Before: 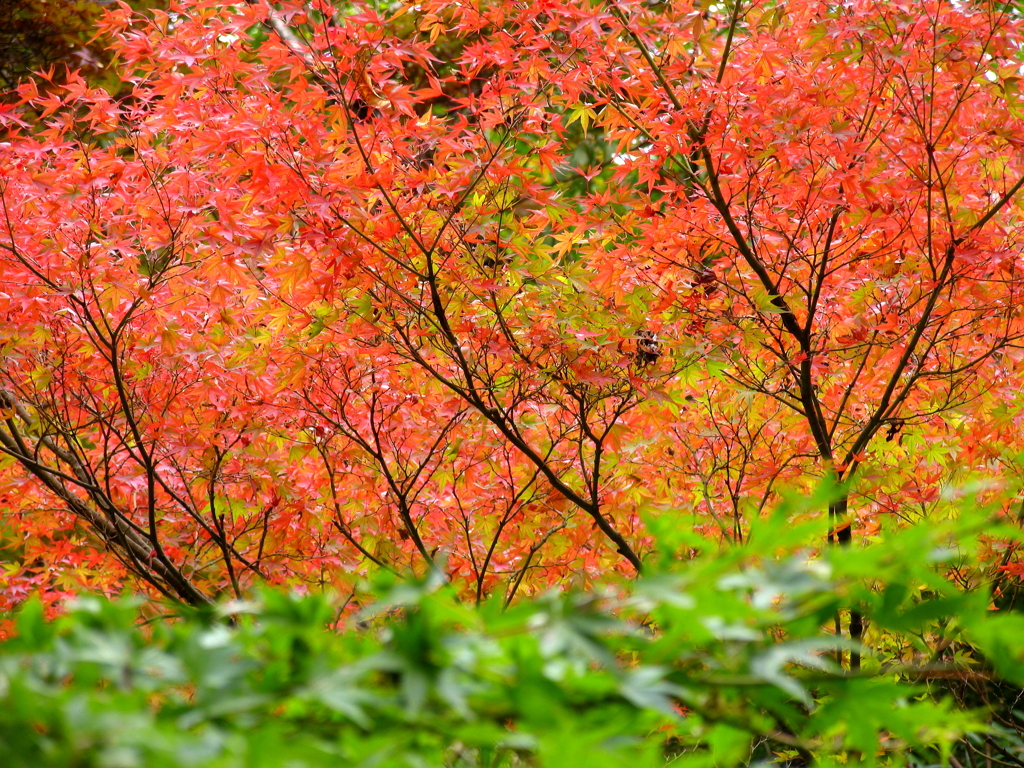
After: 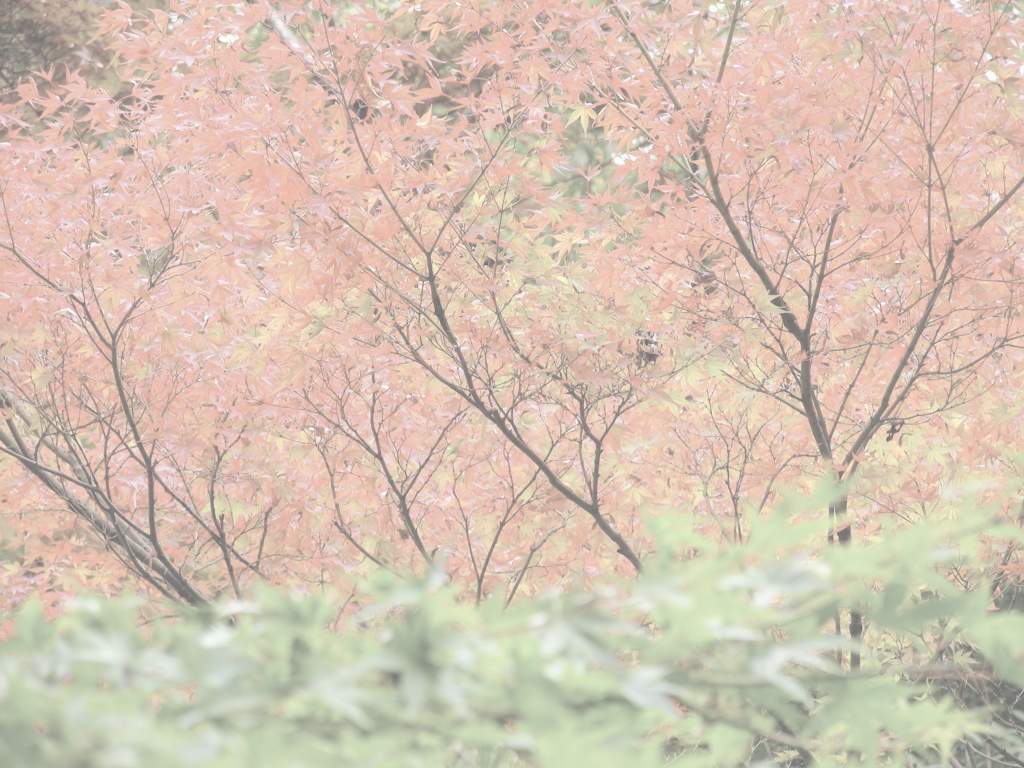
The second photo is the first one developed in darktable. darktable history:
contrast brightness saturation: contrast -0.316, brightness 0.76, saturation -0.789
exposure: exposure 0.6 EV, compensate highlight preservation false
color zones: curves: ch0 [(0.068, 0.464) (0.25, 0.5) (0.48, 0.508) (0.75, 0.536) (0.886, 0.476) (0.967, 0.456)]; ch1 [(0.066, 0.456) (0.25, 0.5) (0.616, 0.508) (0.746, 0.56) (0.934, 0.444)]
